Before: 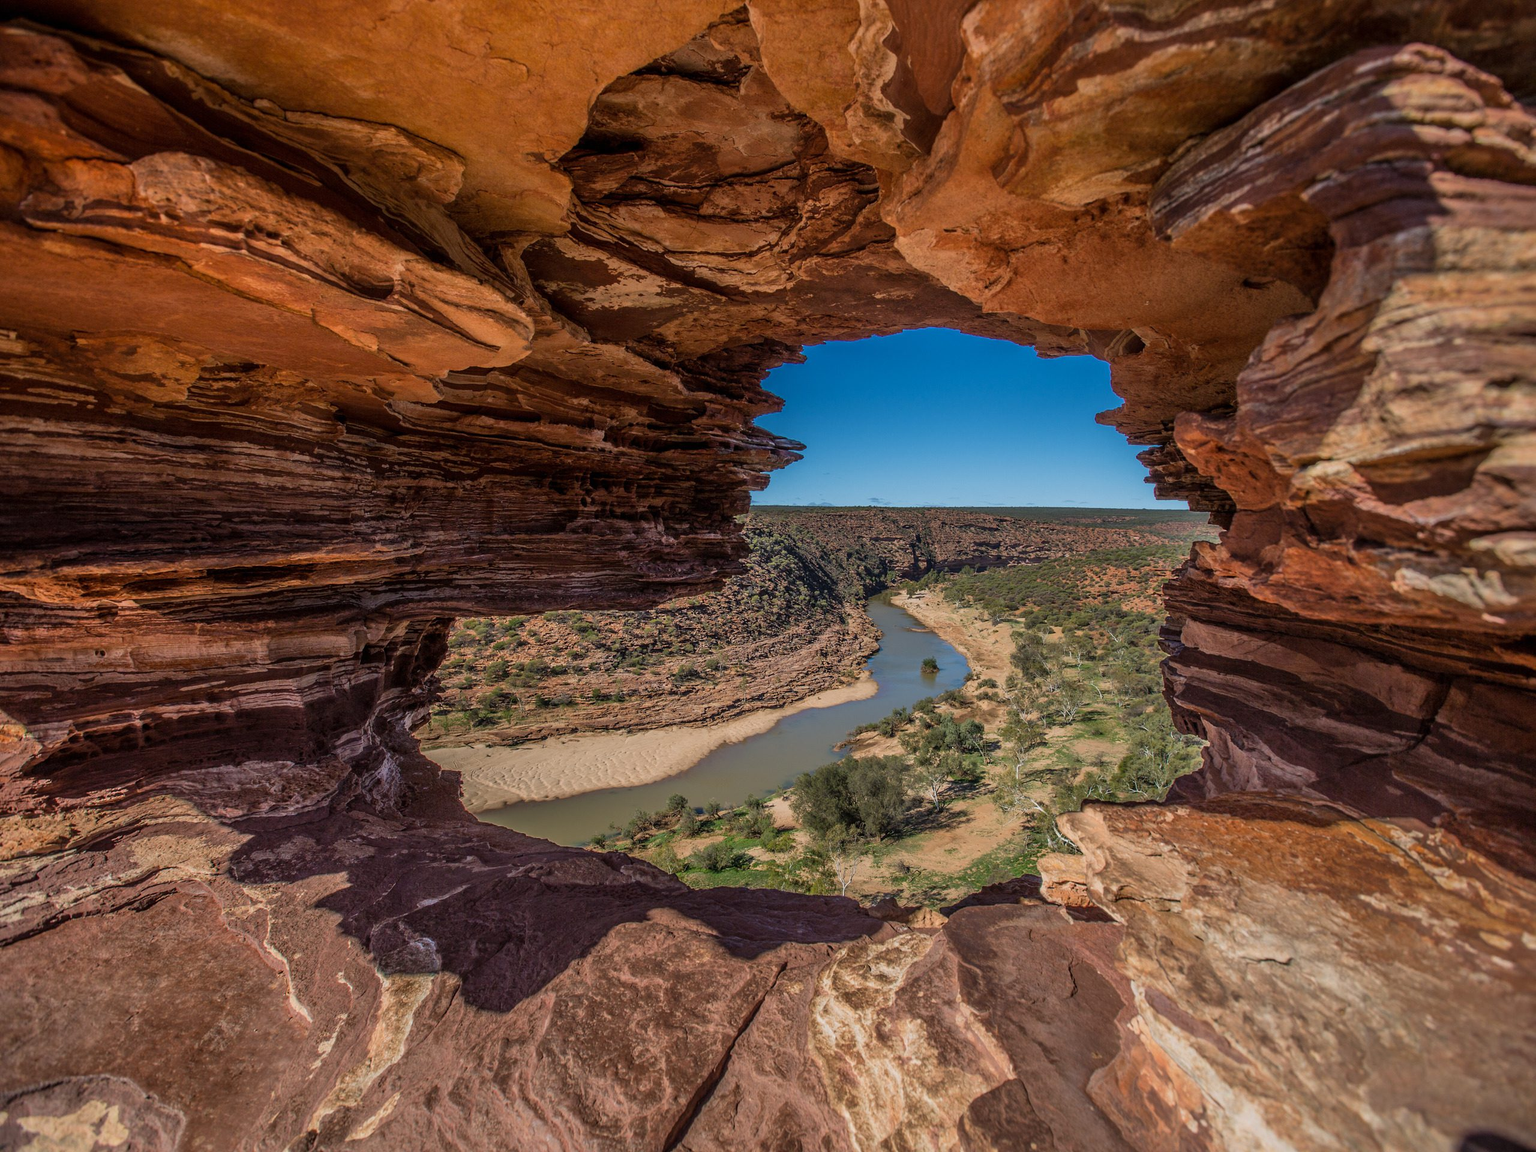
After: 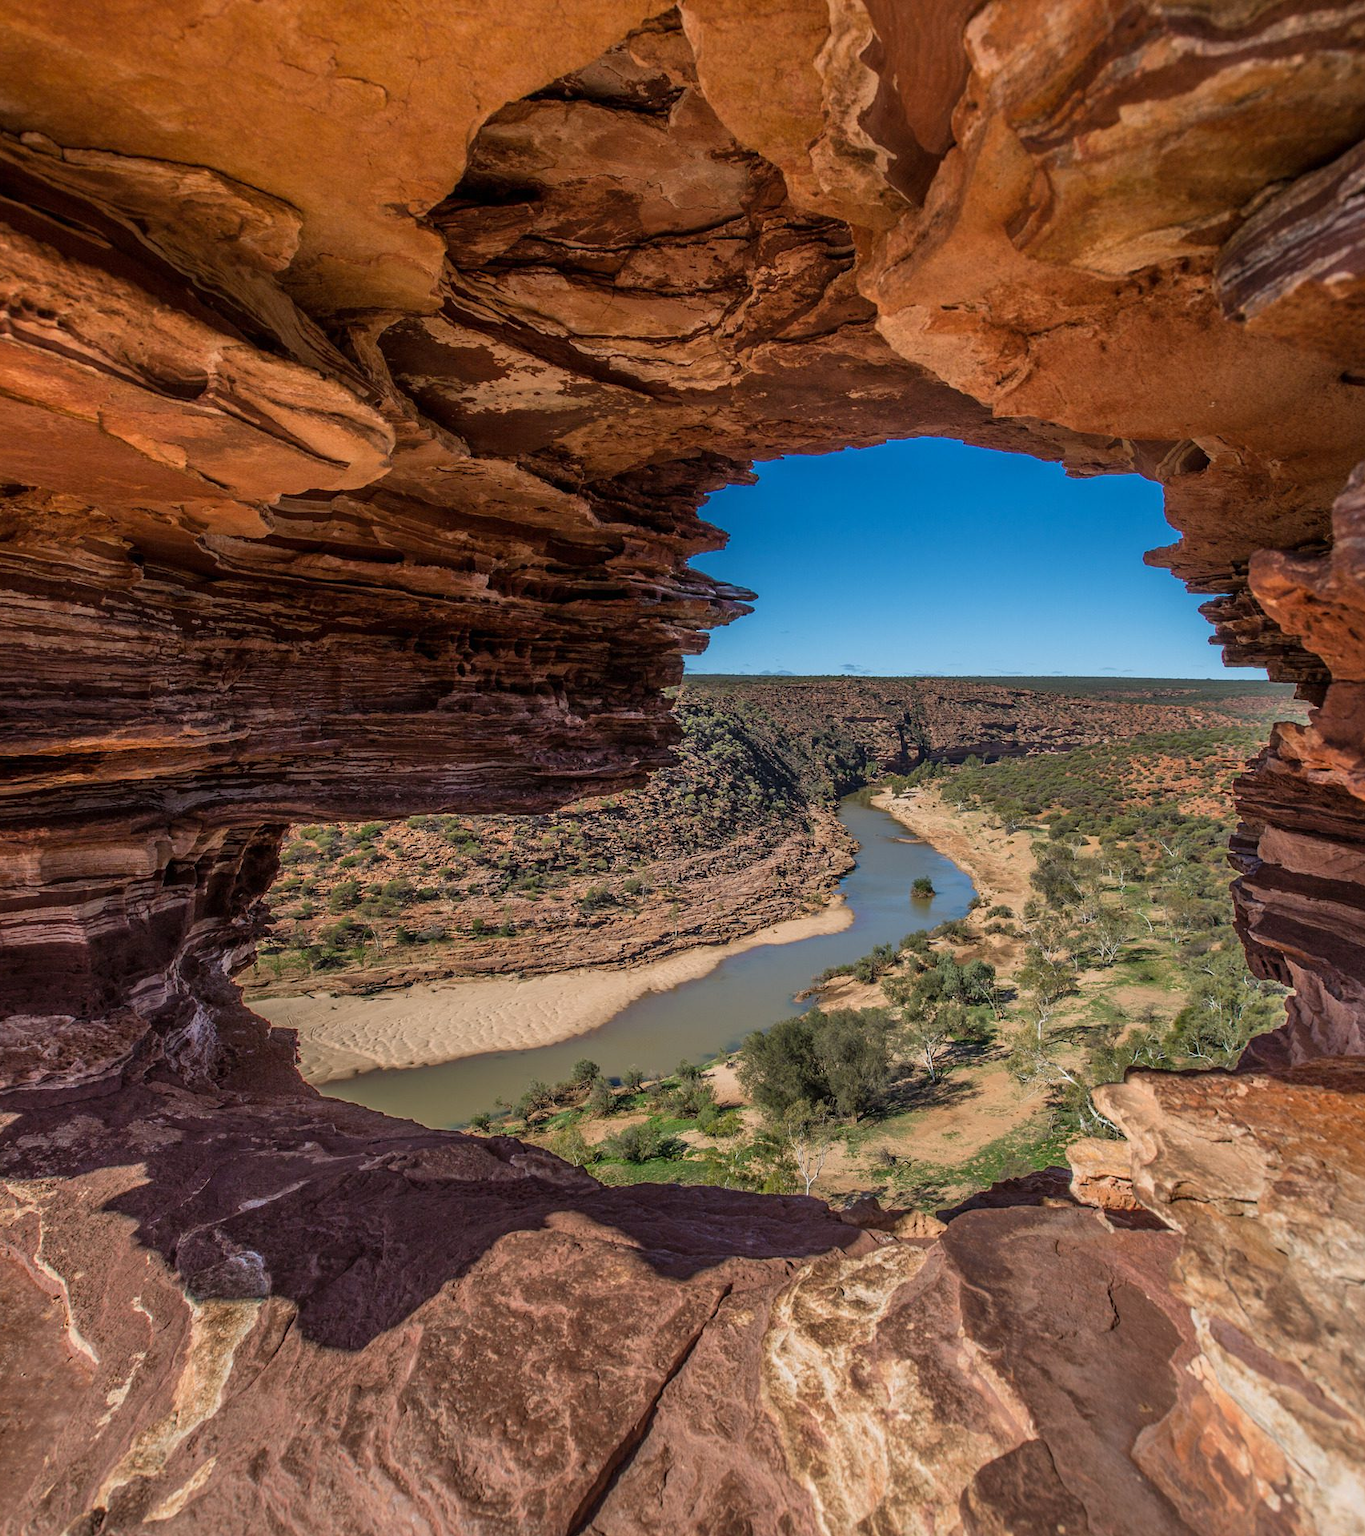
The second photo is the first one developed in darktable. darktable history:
crop and rotate: left 15.546%, right 17.787%
exposure: exposure 0.178 EV, compensate exposure bias true, compensate highlight preservation false
